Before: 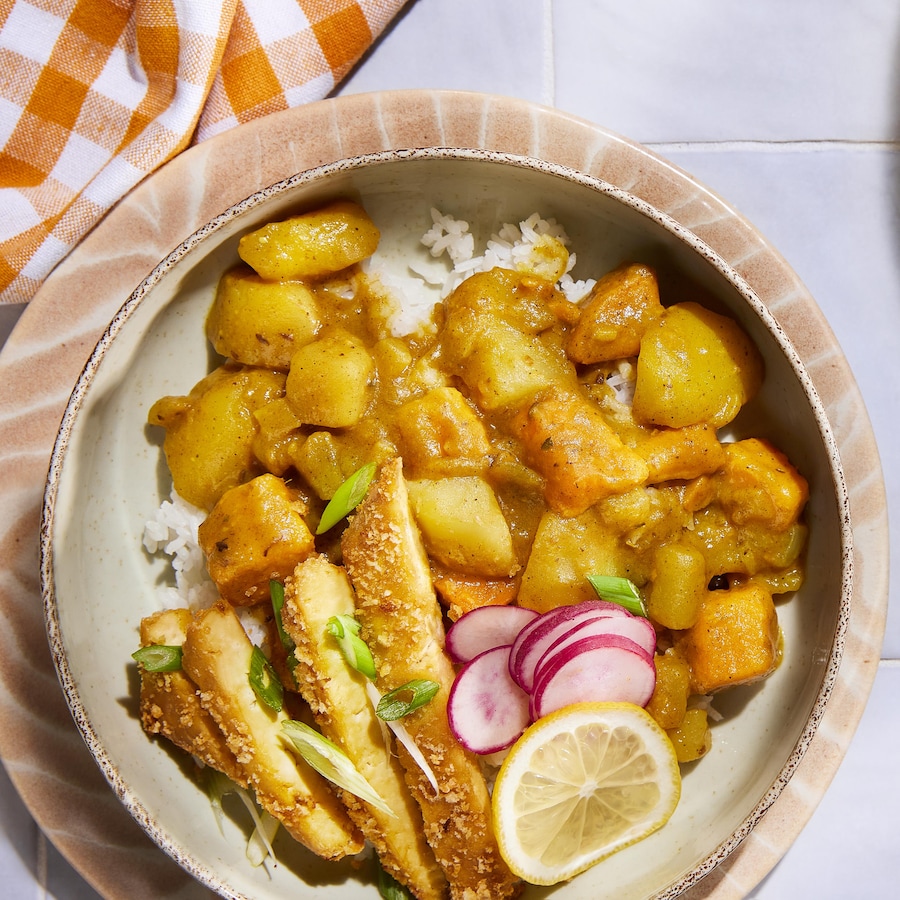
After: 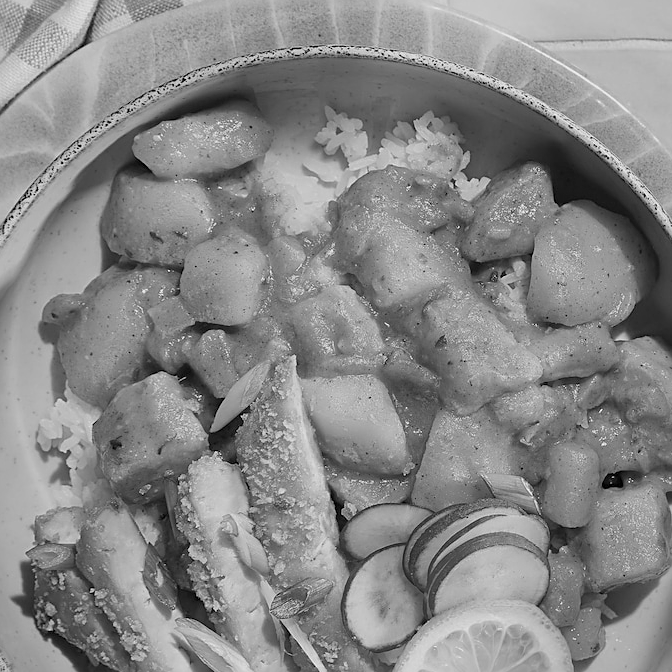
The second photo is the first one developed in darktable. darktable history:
sharpen: on, module defaults
tone equalizer: -8 EV 0.25 EV, -7 EV 0.417 EV, -6 EV 0.417 EV, -5 EV 0.25 EV, -3 EV -0.25 EV, -2 EV -0.417 EV, -1 EV -0.417 EV, +0 EV -0.25 EV, edges refinement/feathering 500, mask exposure compensation -1.57 EV, preserve details guided filter
monochrome: on, module defaults
crop and rotate: left 11.831%, top 11.346%, right 13.429%, bottom 13.899%
